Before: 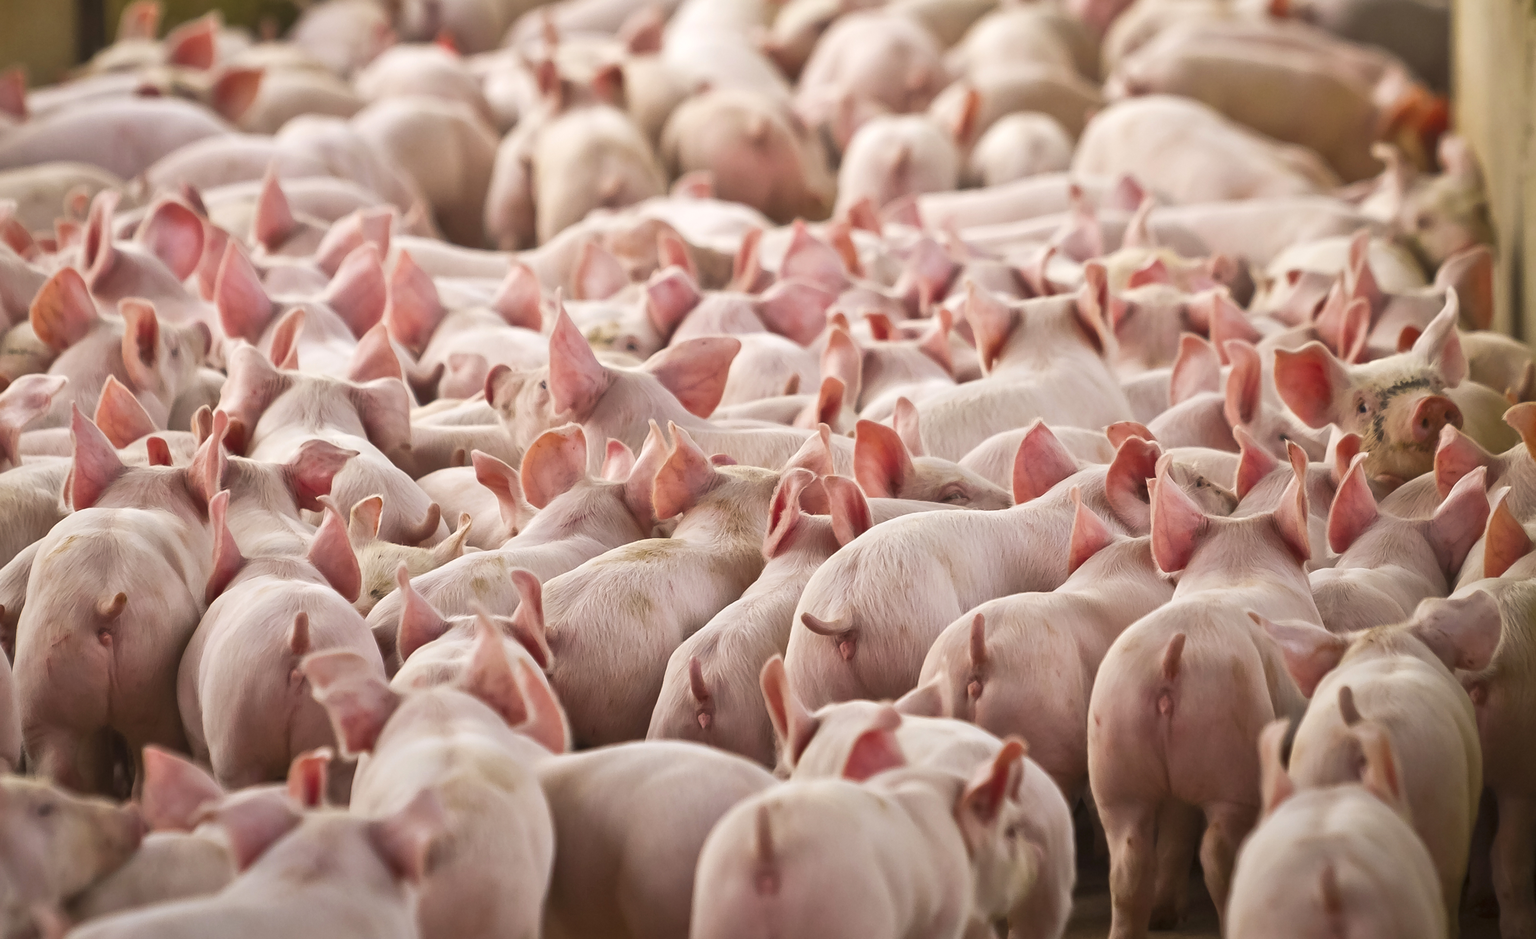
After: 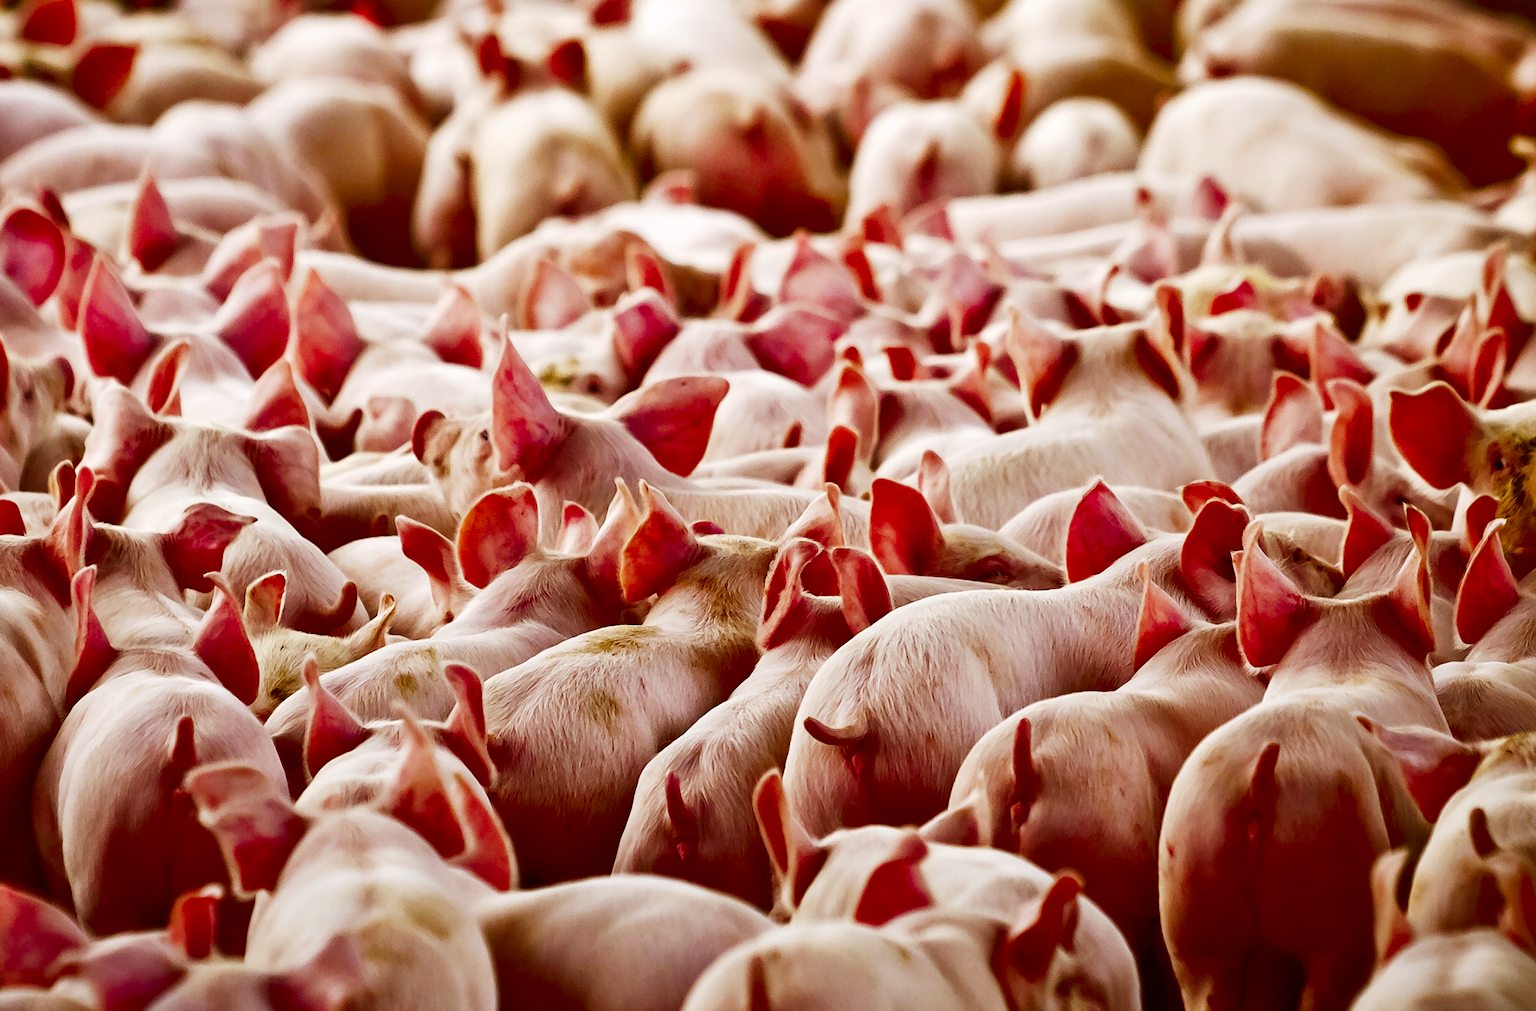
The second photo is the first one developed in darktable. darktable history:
base curve: curves: ch0 [(0, 0) (0.028, 0.03) (0.121, 0.232) (0.46, 0.748) (0.859, 0.968) (1, 1)], preserve colors none
contrast brightness saturation: brightness -0.986, saturation 0.988
crop: left 9.909%, top 3.578%, right 9.298%, bottom 9.362%
